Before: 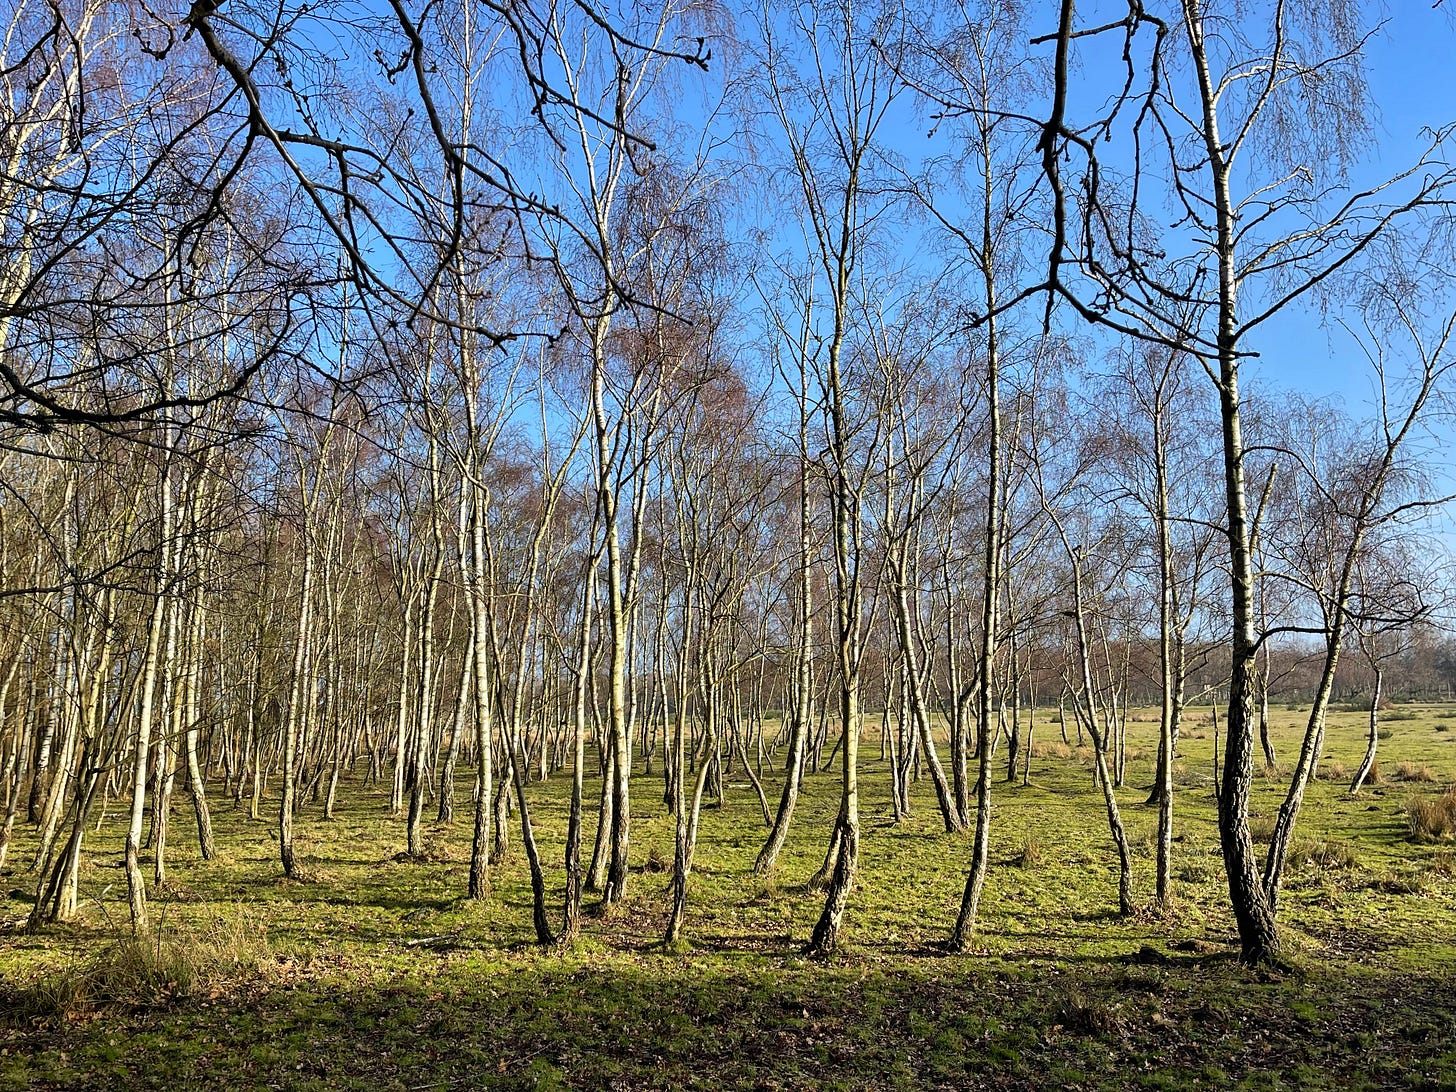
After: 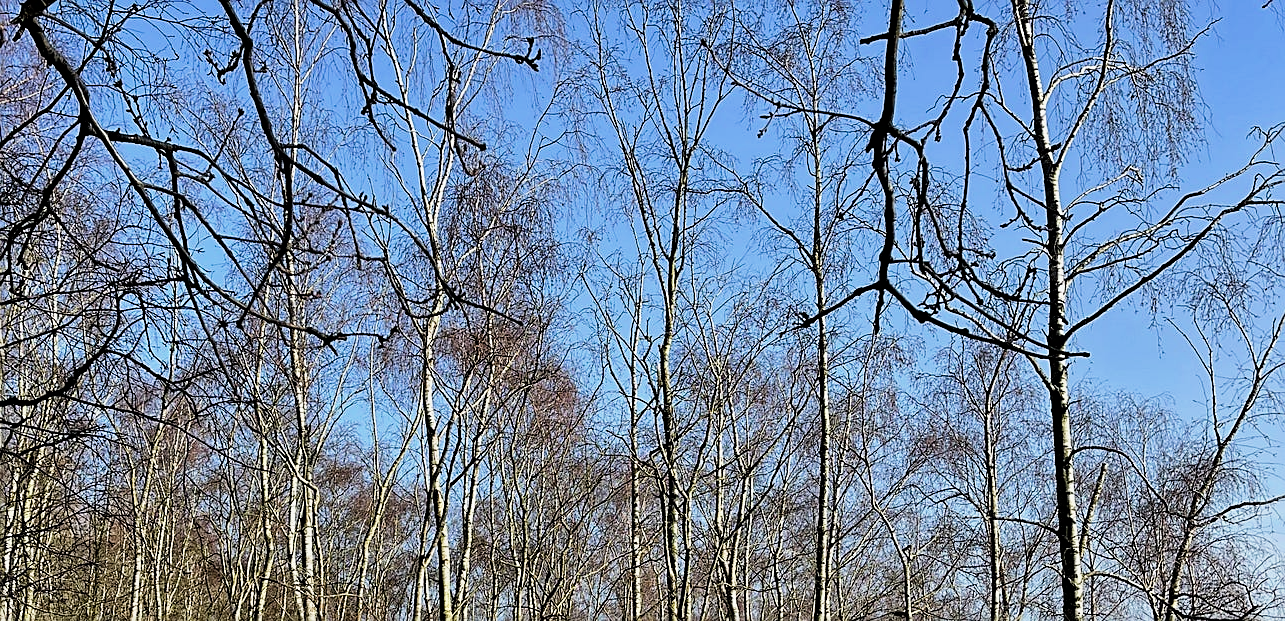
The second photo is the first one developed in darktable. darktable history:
sharpen: on, module defaults
filmic rgb: black relative exposure -5.1 EV, white relative exposure 3.2 EV, hardness 3.45, contrast 1.189, highlights saturation mix -30.86%, contrast in shadows safe
crop and rotate: left 11.735%, bottom 43.047%
